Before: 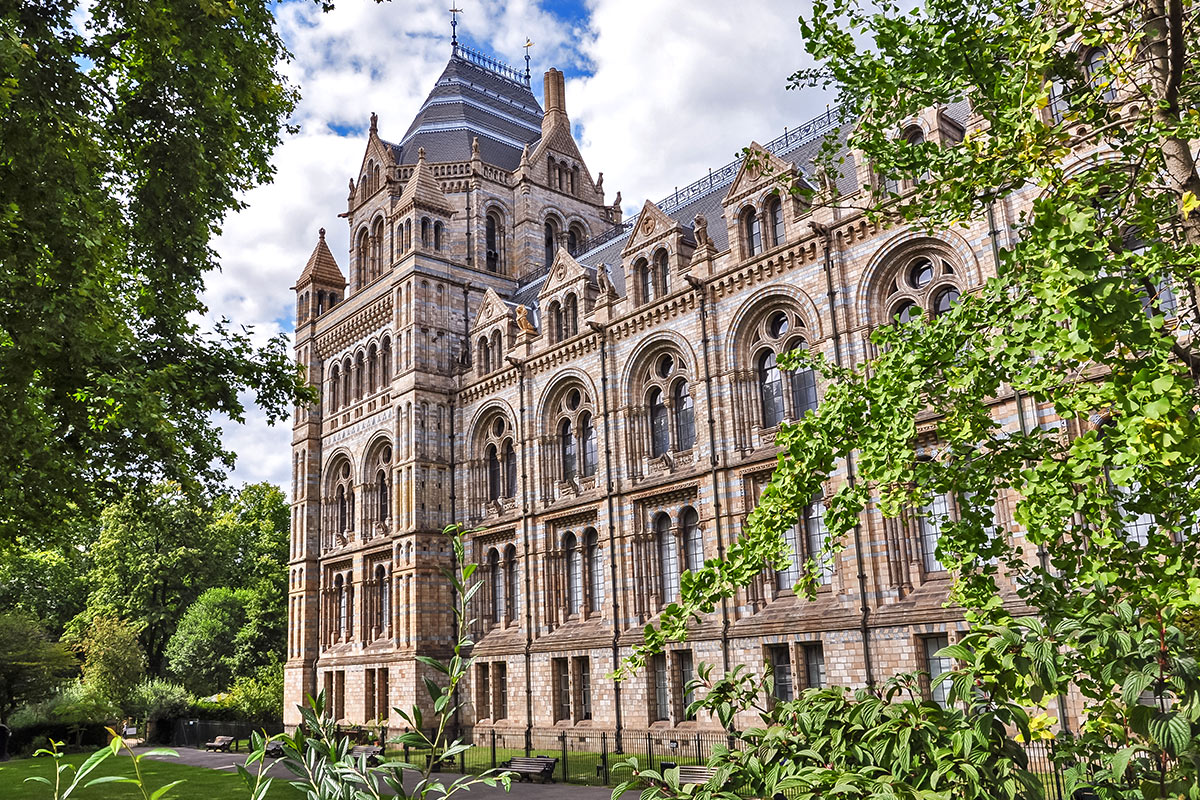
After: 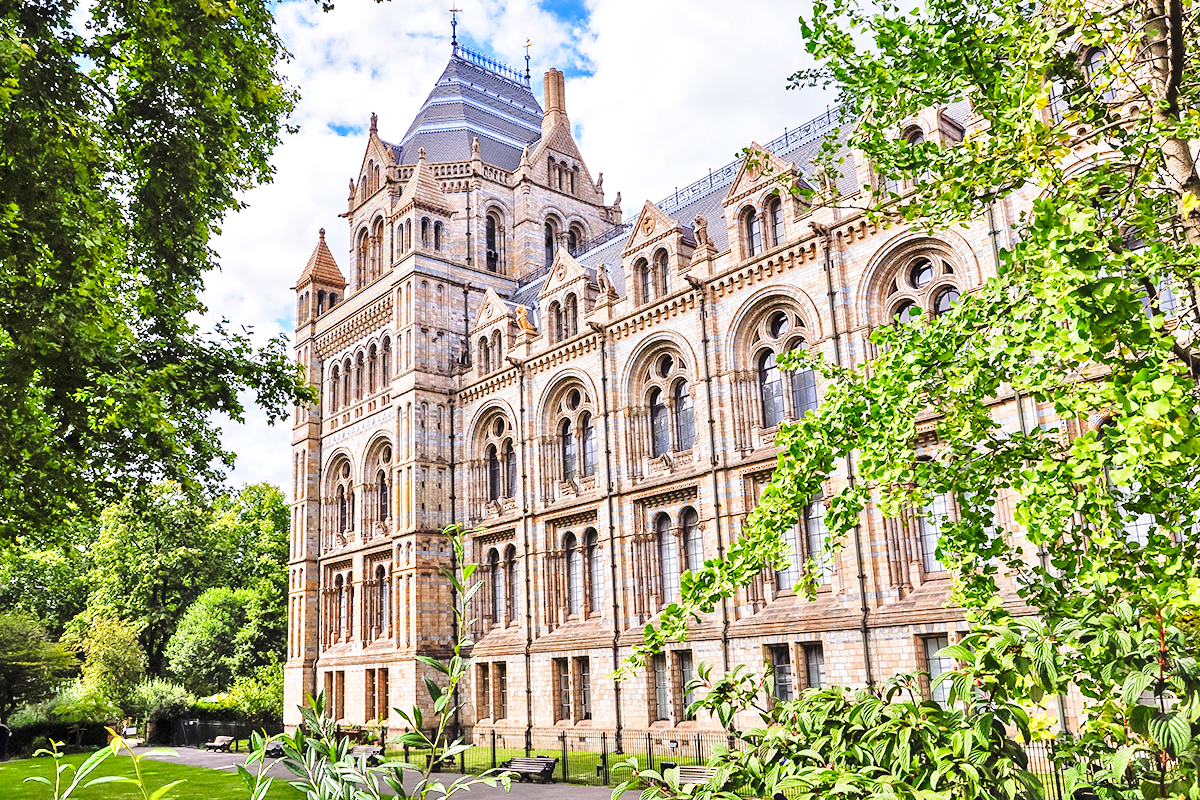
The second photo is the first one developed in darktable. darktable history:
contrast brightness saturation: contrast 0.03, brightness 0.06, saturation 0.13
tone equalizer: -8 EV 0.001 EV, -7 EV -0.004 EV, -6 EV 0.009 EV, -5 EV 0.032 EV, -4 EV 0.276 EV, -3 EV 0.644 EV, -2 EV 0.584 EV, -1 EV 0.187 EV, +0 EV 0.024 EV
base curve: curves: ch0 [(0, 0) (0.028, 0.03) (0.121, 0.232) (0.46, 0.748) (0.859, 0.968) (1, 1)], preserve colors none
